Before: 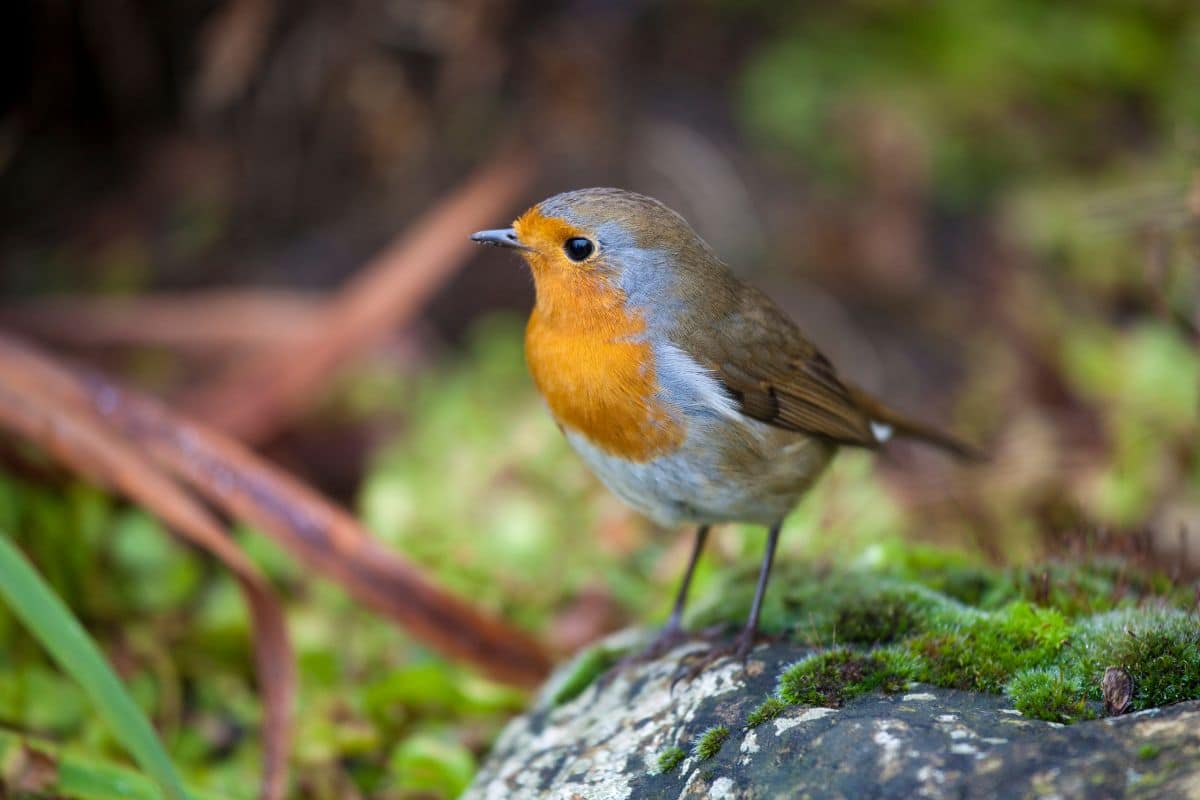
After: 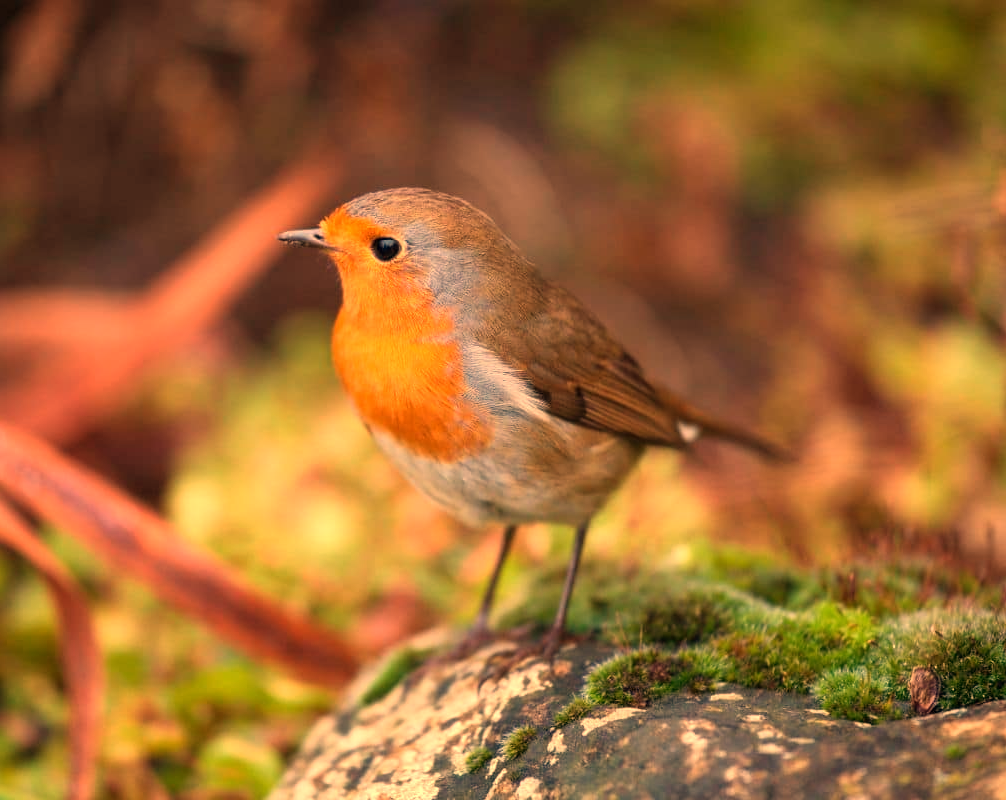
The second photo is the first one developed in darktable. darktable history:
white balance: red 1.467, blue 0.684
crop: left 16.145%
